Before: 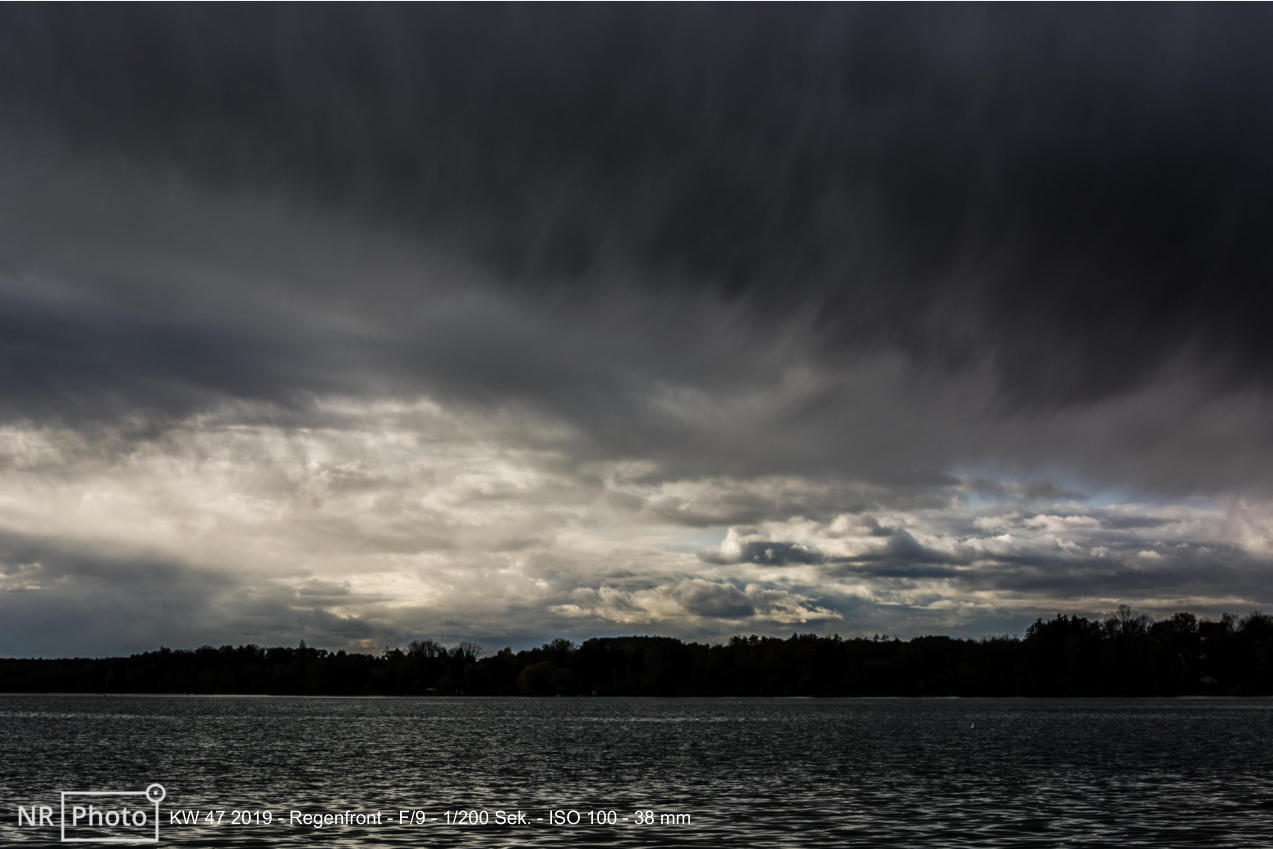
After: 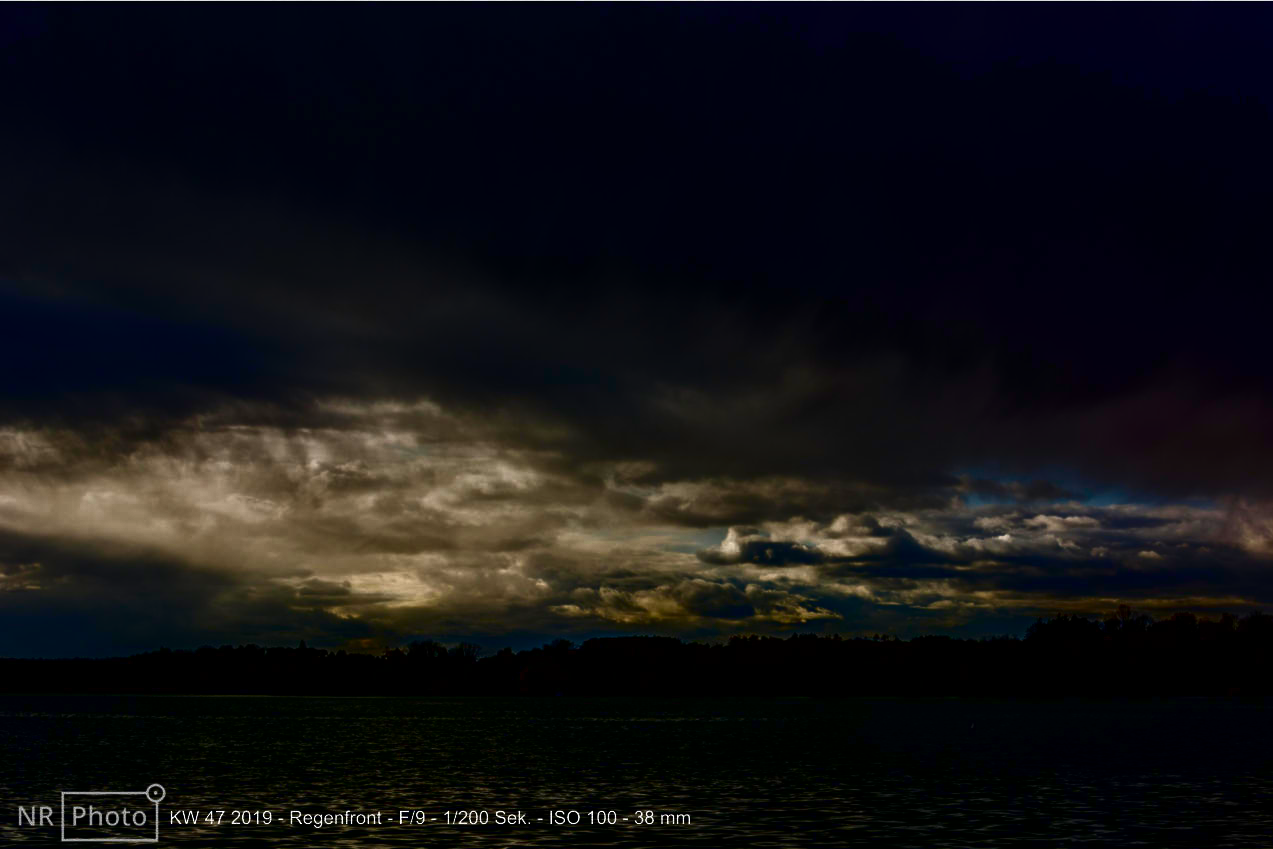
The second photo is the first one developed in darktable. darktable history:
contrast brightness saturation: brightness -0.985, saturation 0.994
